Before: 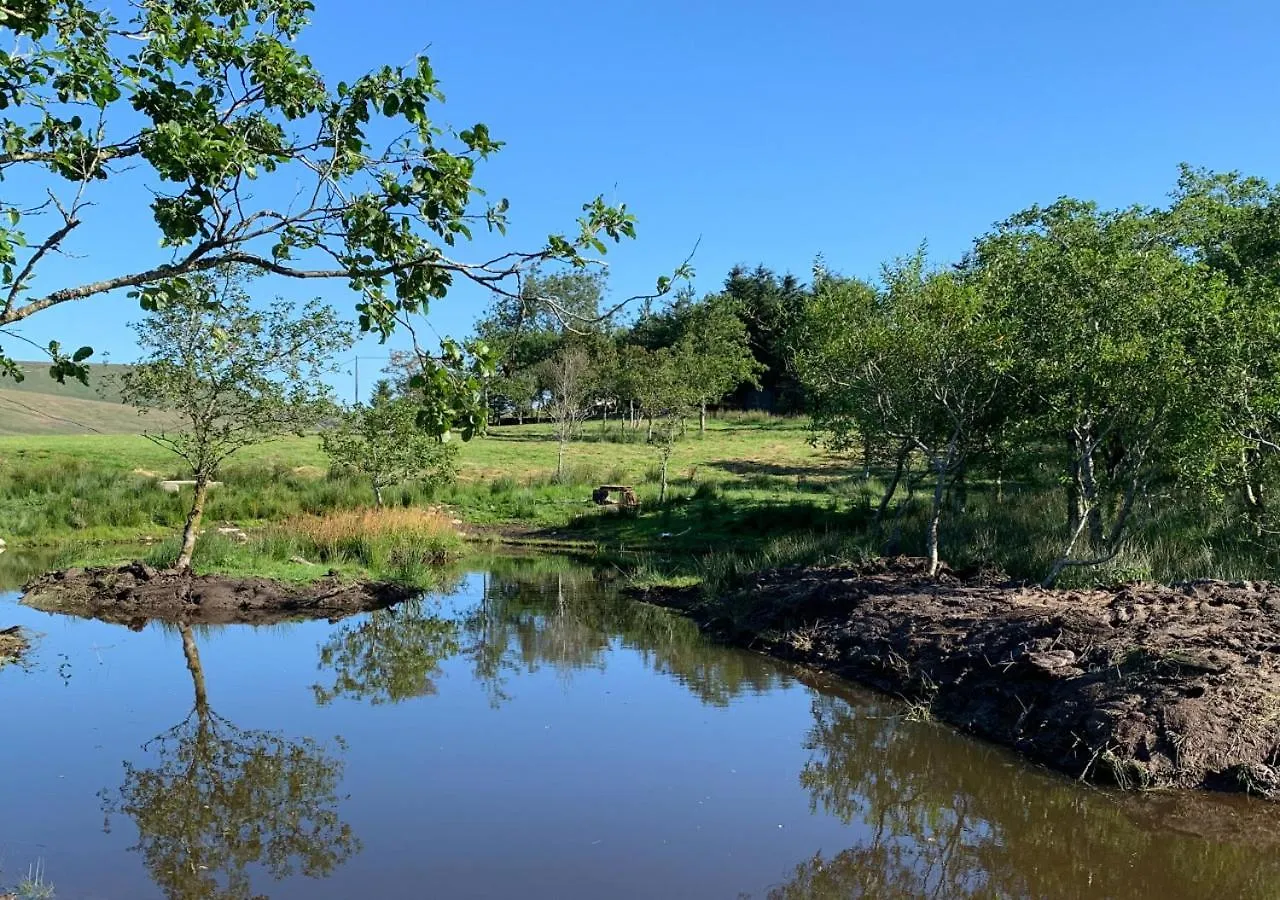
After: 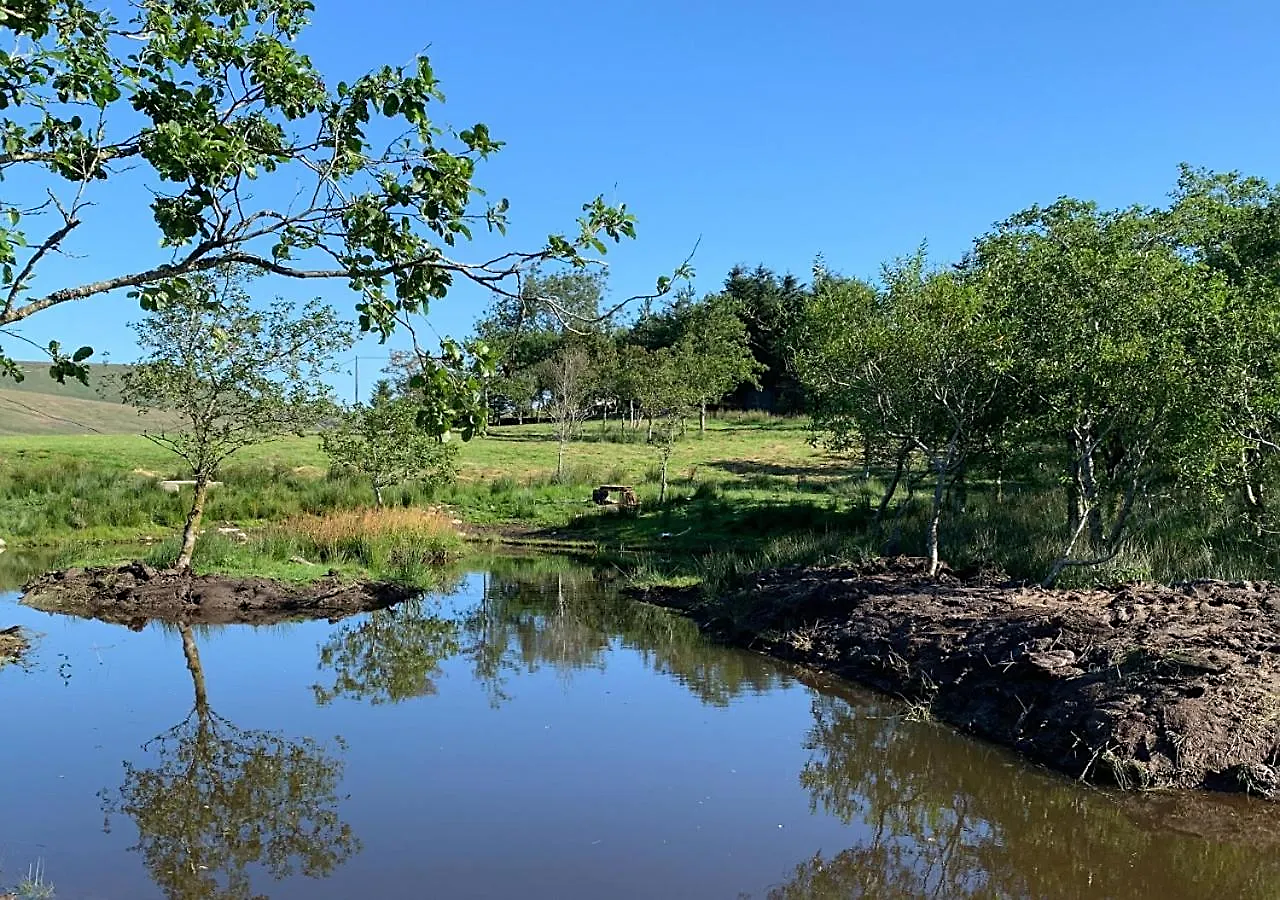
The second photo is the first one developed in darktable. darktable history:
sharpen: radius 1.876, amount 0.41, threshold 1.244
